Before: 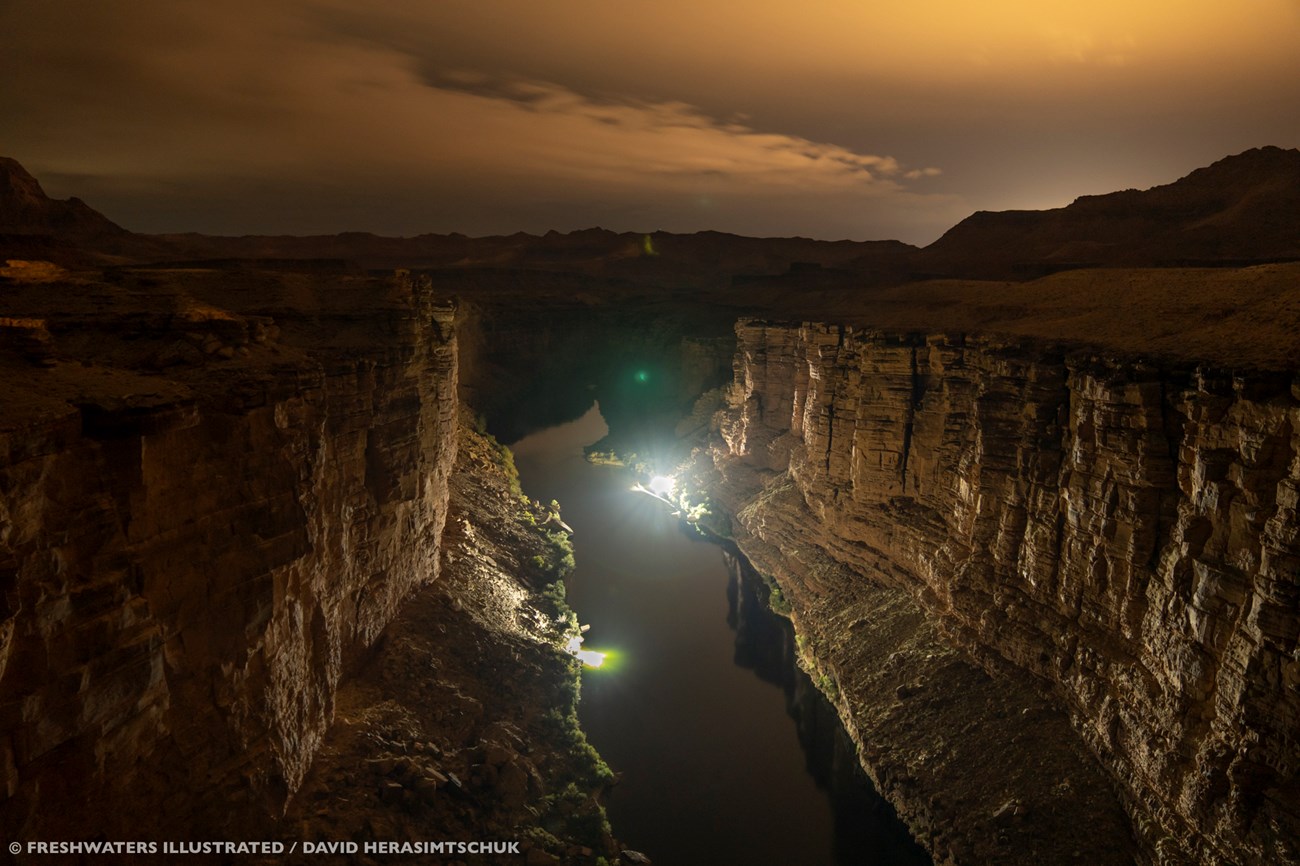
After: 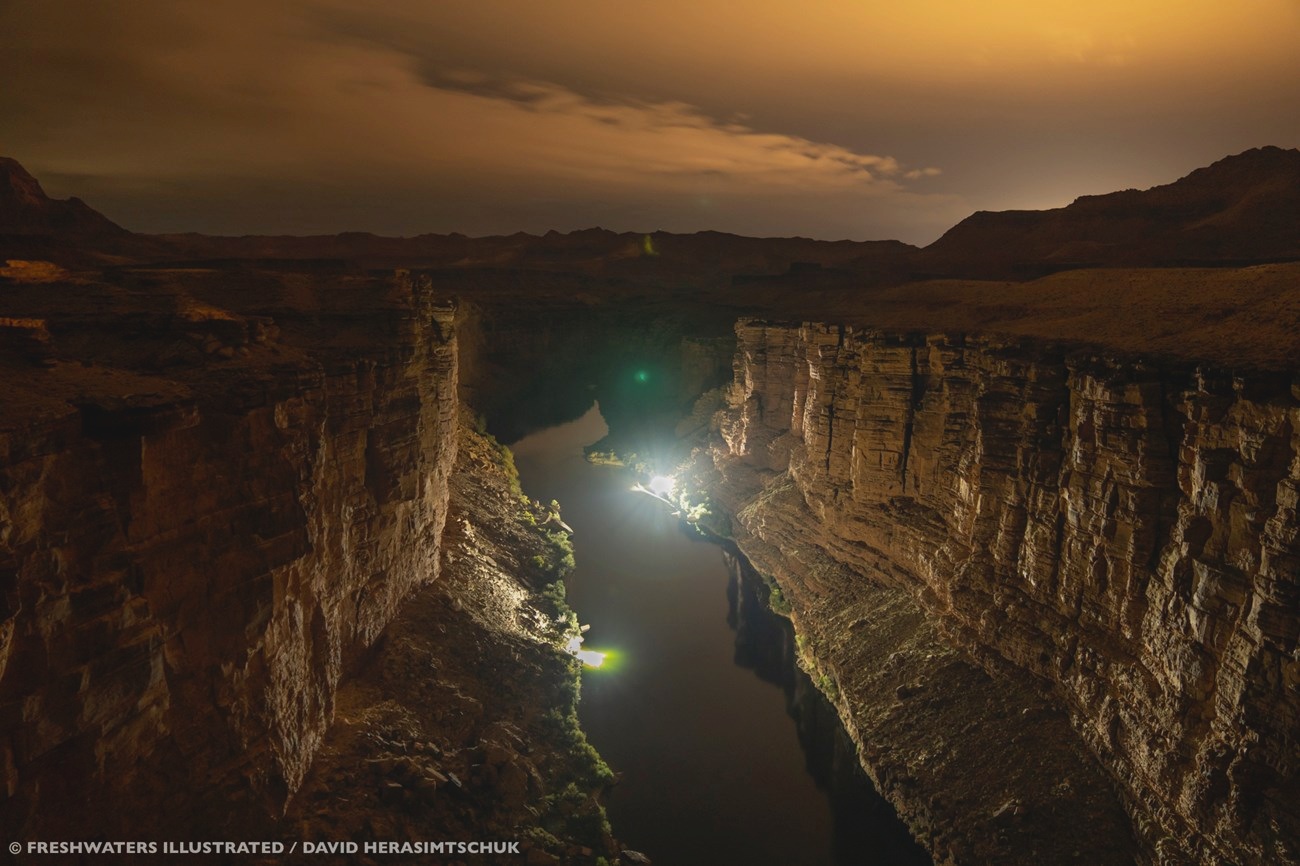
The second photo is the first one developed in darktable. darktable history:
contrast brightness saturation: contrast -0.115
